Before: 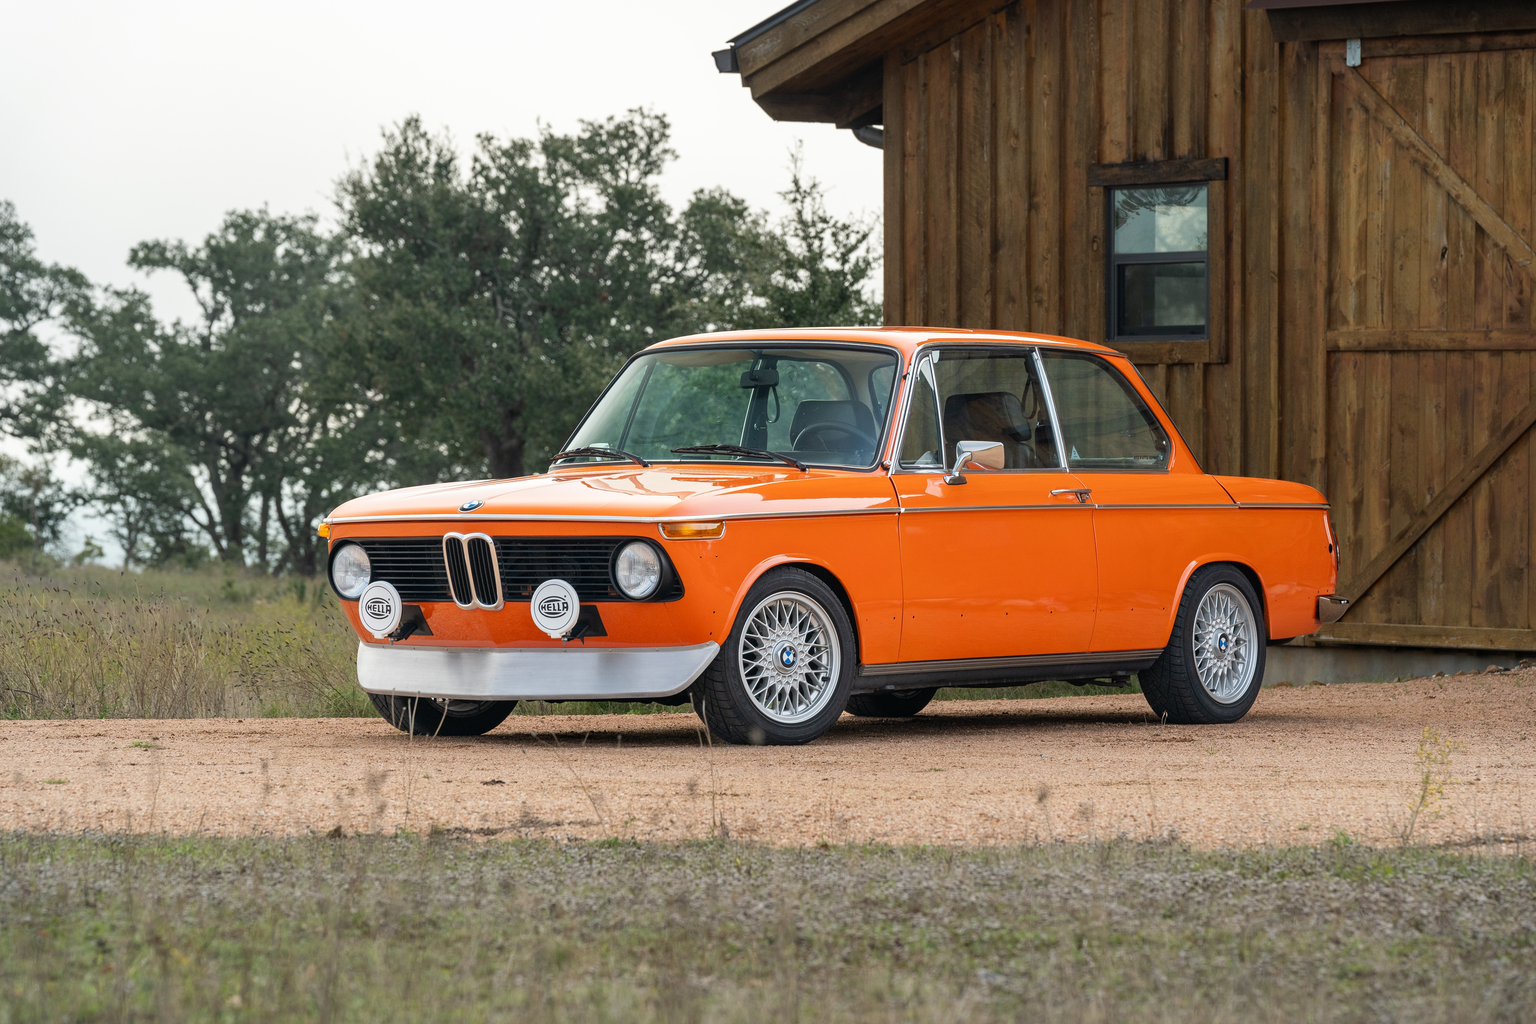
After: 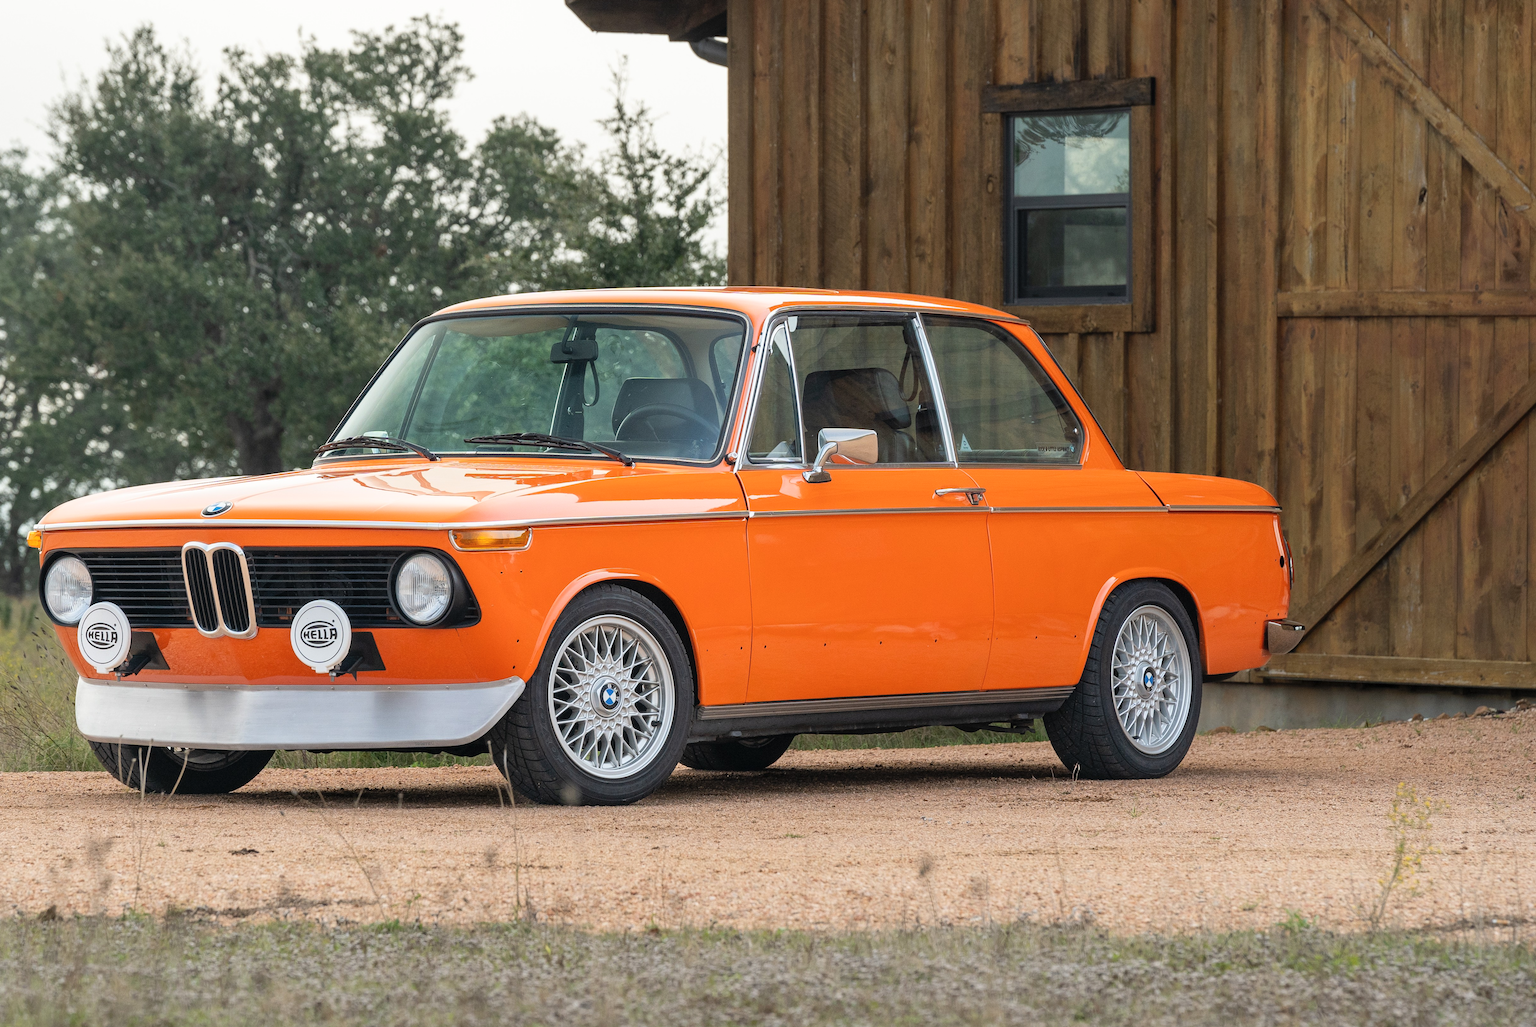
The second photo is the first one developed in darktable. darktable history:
contrast brightness saturation: contrast 0.052, brightness 0.069, saturation 0.012
crop: left 19.313%, top 9.327%, right 0%, bottom 9.715%
